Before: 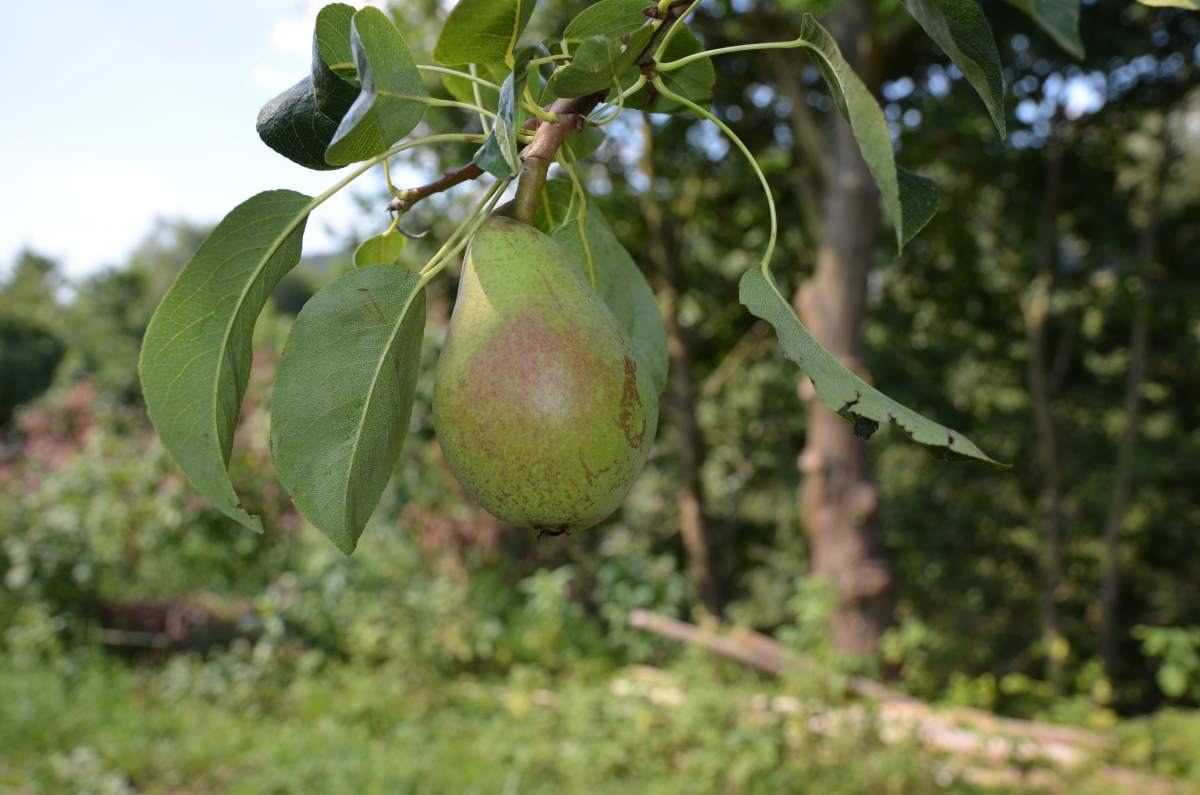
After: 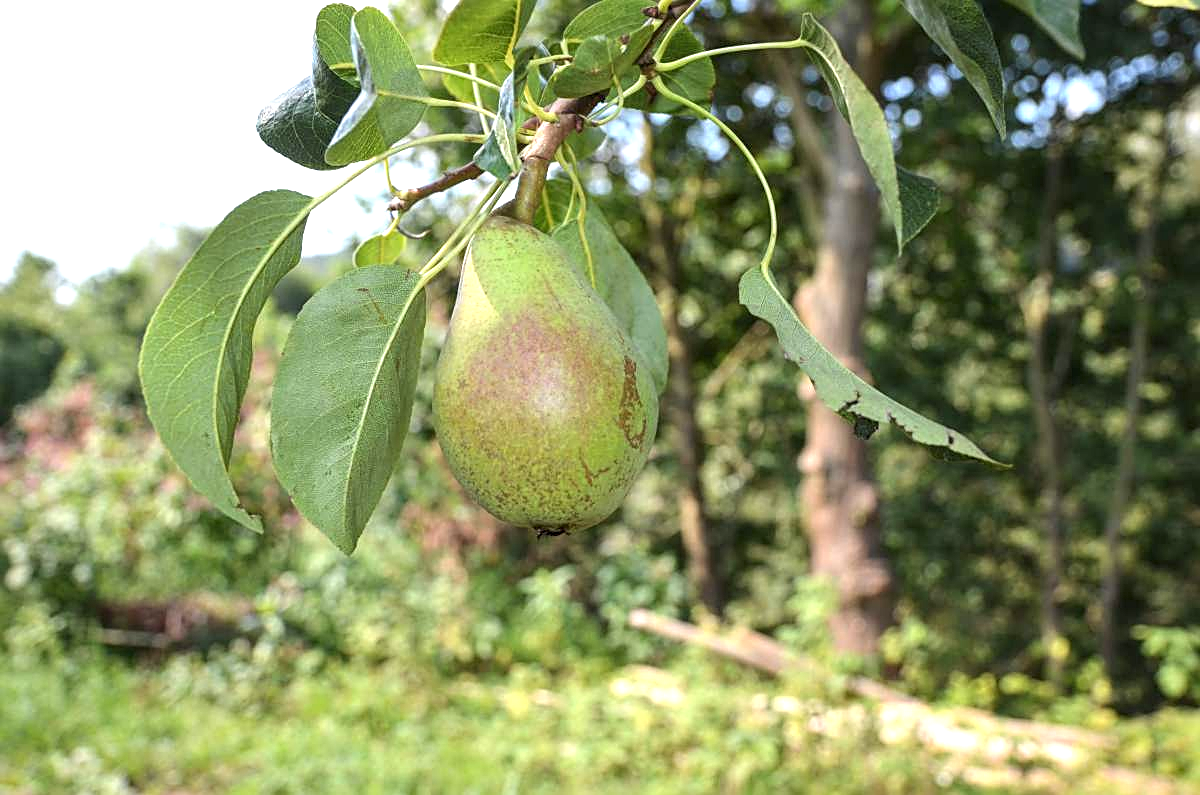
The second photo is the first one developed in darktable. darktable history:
contrast brightness saturation: contrast 0.05, brightness 0.06, saturation 0.01
local contrast: detail 130%
white balance: emerald 1
sharpen: on, module defaults
exposure: black level correction -0.001, exposure 0.9 EV, compensate exposure bias true, compensate highlight preservation false
